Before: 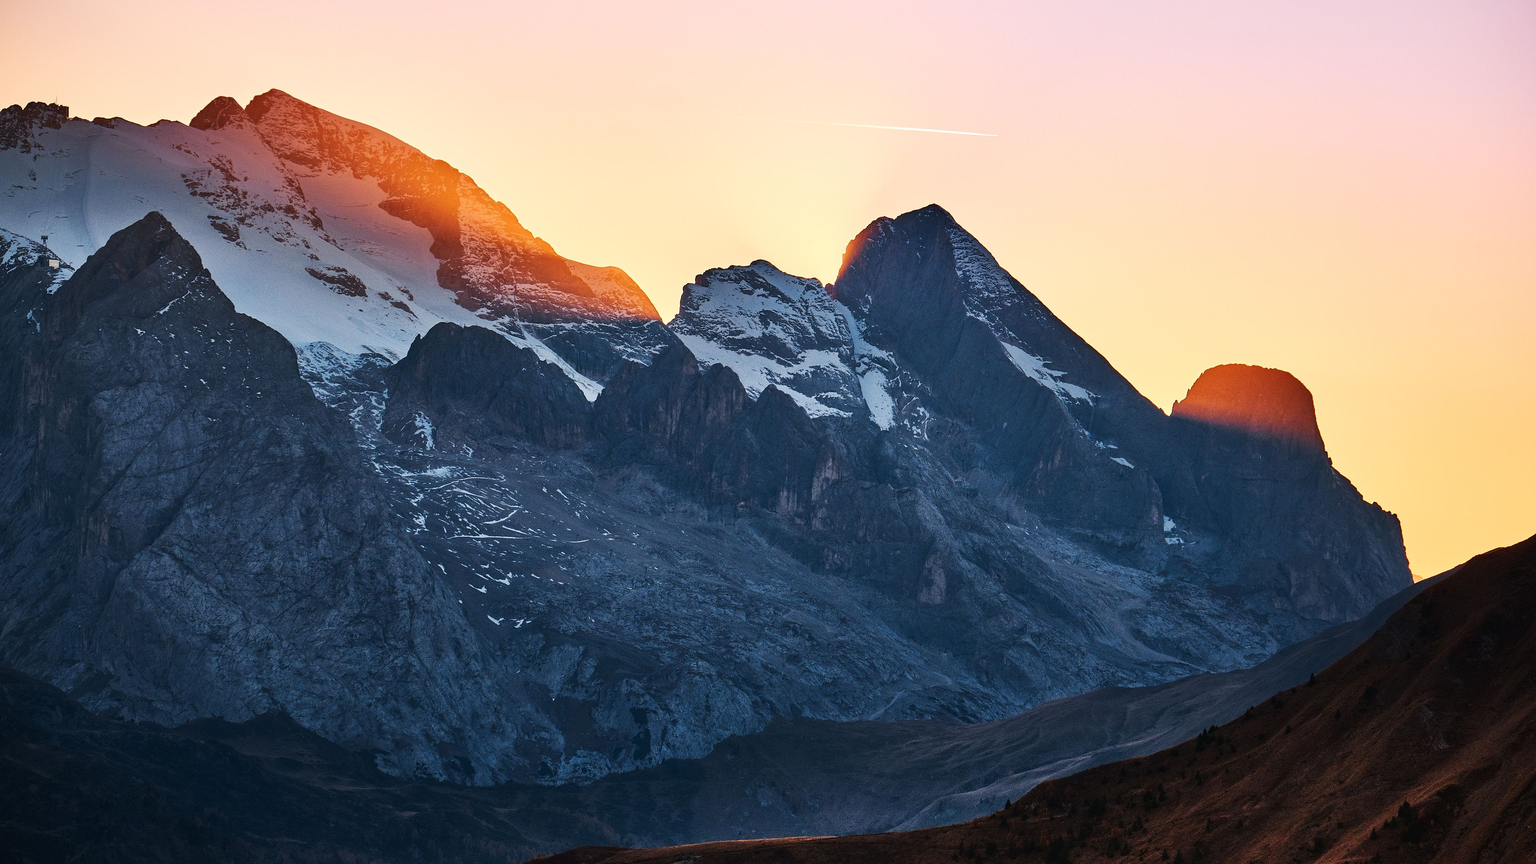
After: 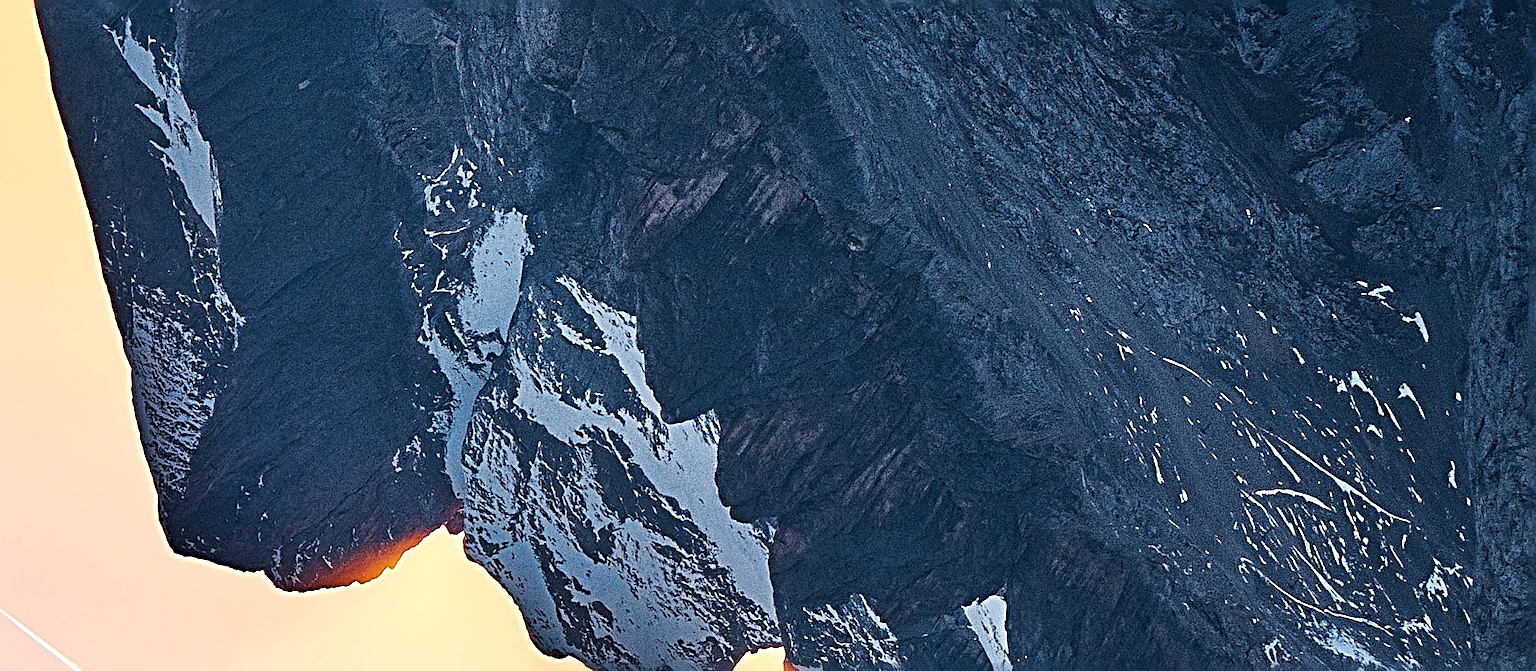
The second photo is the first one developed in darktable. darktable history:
crop and rotate: angle 146.89°, left 9.094%, top 15.684%, right 4.357%, bottom 17.052%
sharpen: radius 3.656, amount 0.936
haze removal: compatibility mode true, adaptive false
